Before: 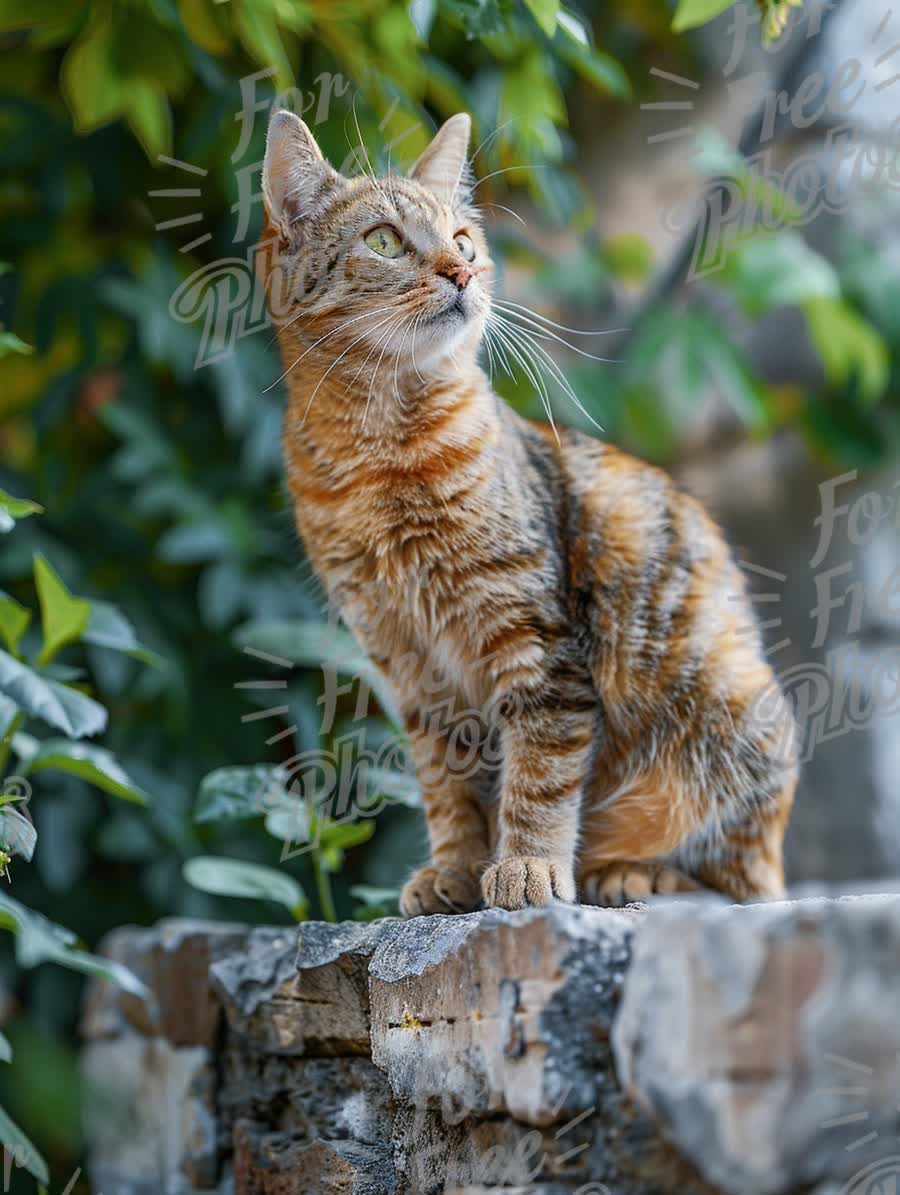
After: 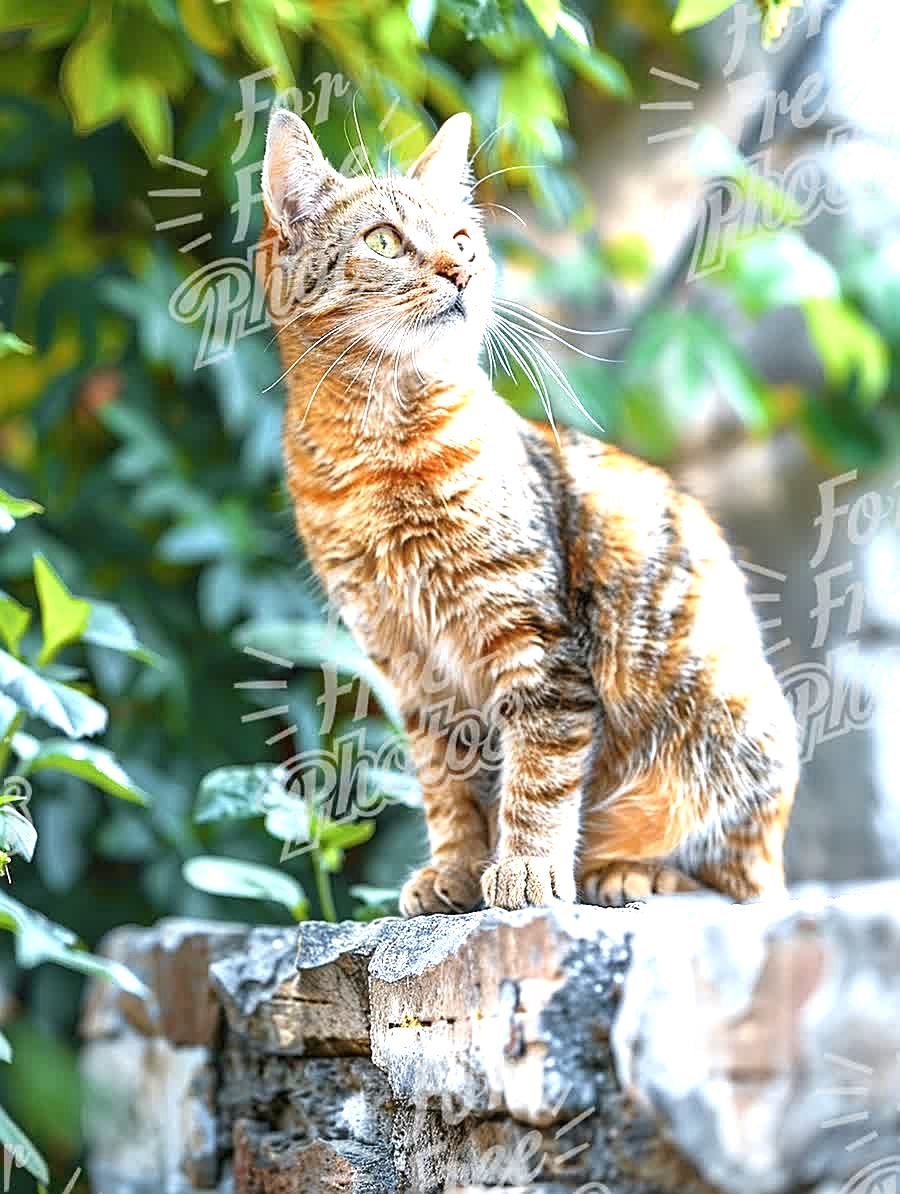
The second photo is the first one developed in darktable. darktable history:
exposure: black level correction 0, exposure 1.496 EV, compensate exposure bias true, compensate highlight preservation false
sharpen: on, module defaults
crop: bottom 0.055%
